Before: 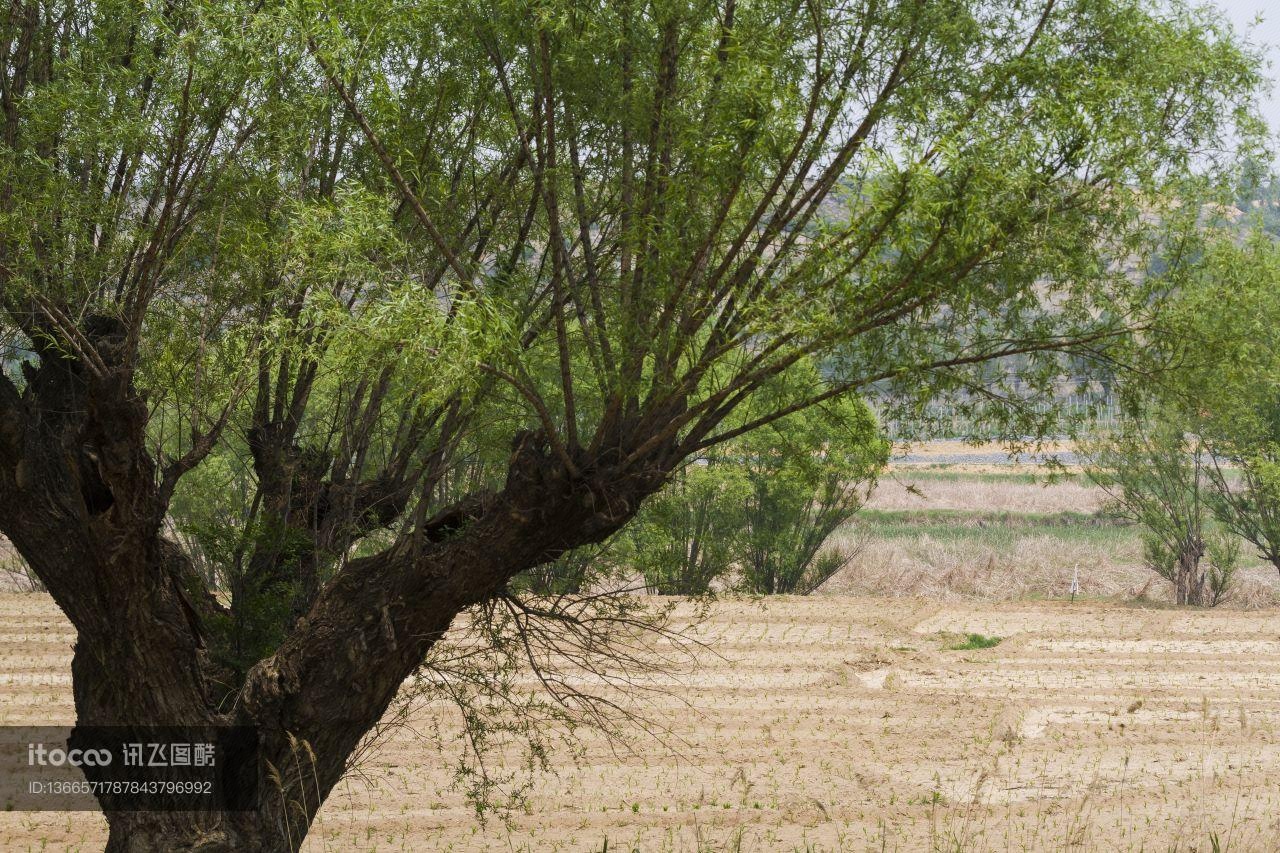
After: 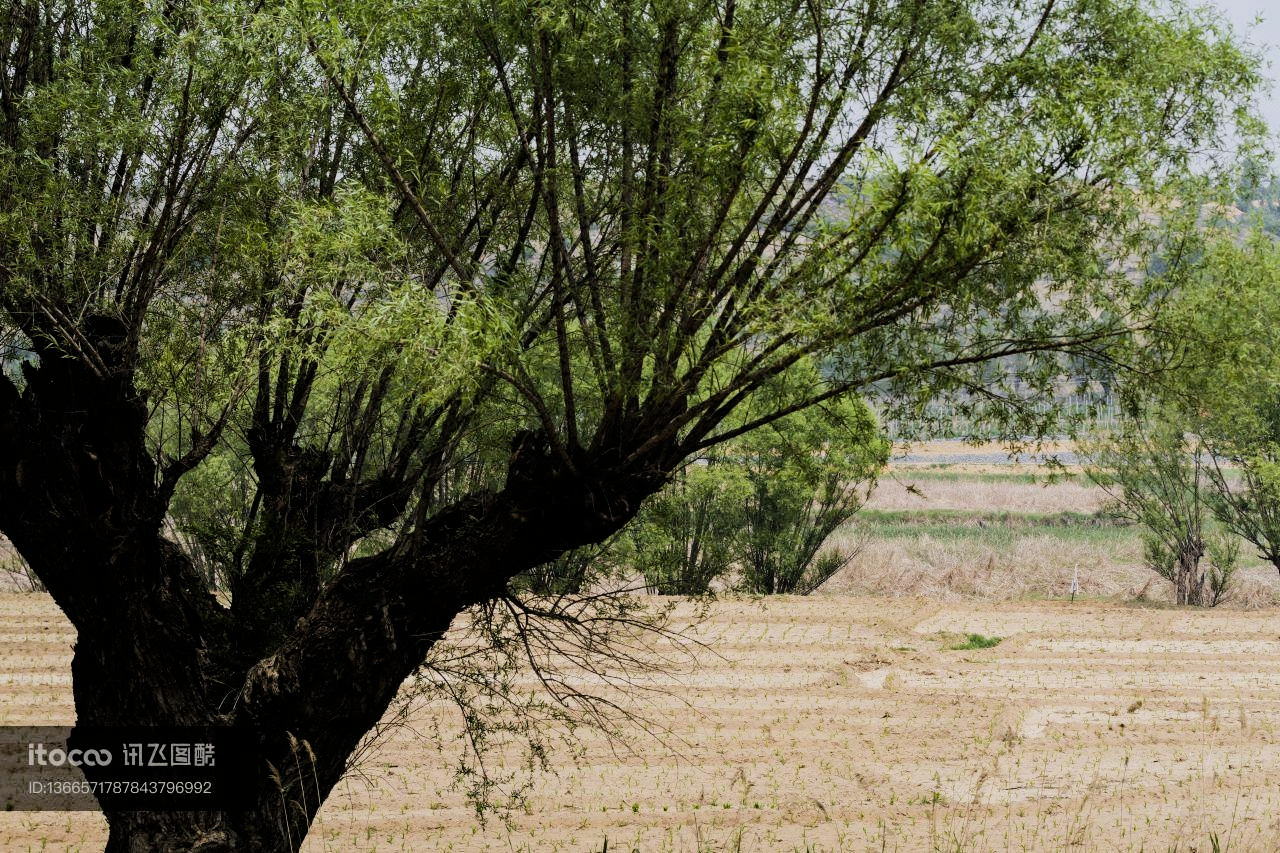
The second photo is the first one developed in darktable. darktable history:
haze removal: compatibility mode true
filmic rgb: black relative exposure -5.13 EV, white relative exposure 3.97 EV, hardness 2.89, contrast 1.296
